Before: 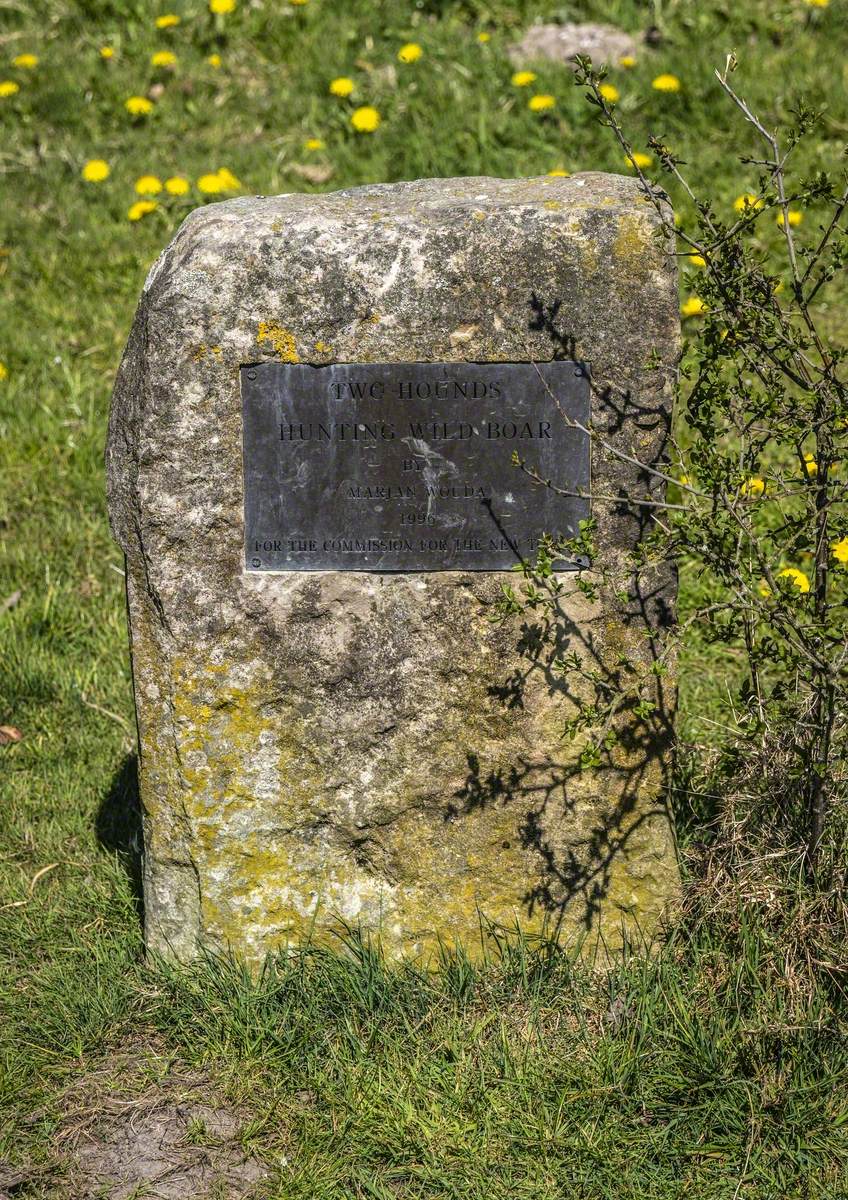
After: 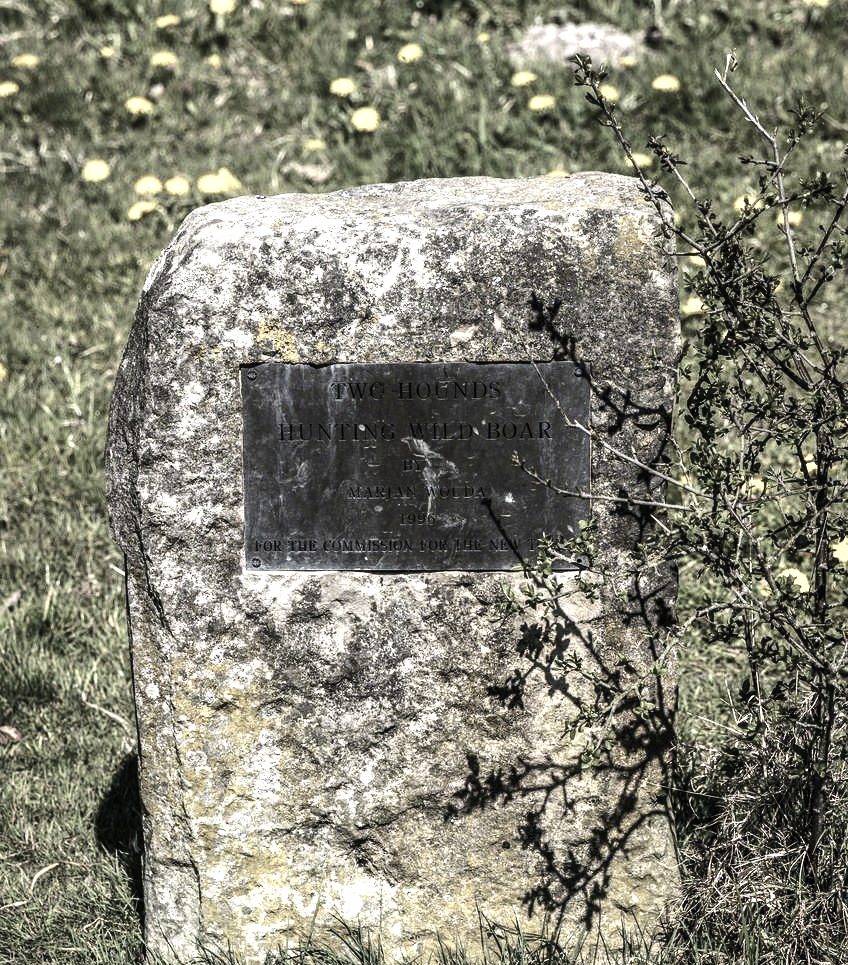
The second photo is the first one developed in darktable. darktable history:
crop: bottom 19.568%
tone equalizer: -8 EV -1.08 EV, -7 EV -0.98 EV, -6 EV -0.837 EV, -5 EV -0.601 EV, -3 EV 0.549 EV, -2 EV 0.86 EV, -1 EV 1.01 EV, +0 EV 1.05 EV, edges refinement/feathering 500, mask exposure compensation -1.57 EV, preserve details no
color zones: curves: ch1 [(0.238, 0.163) (0.476, 0.2) (0.733, 0.322) (0.848, 0.134)]
